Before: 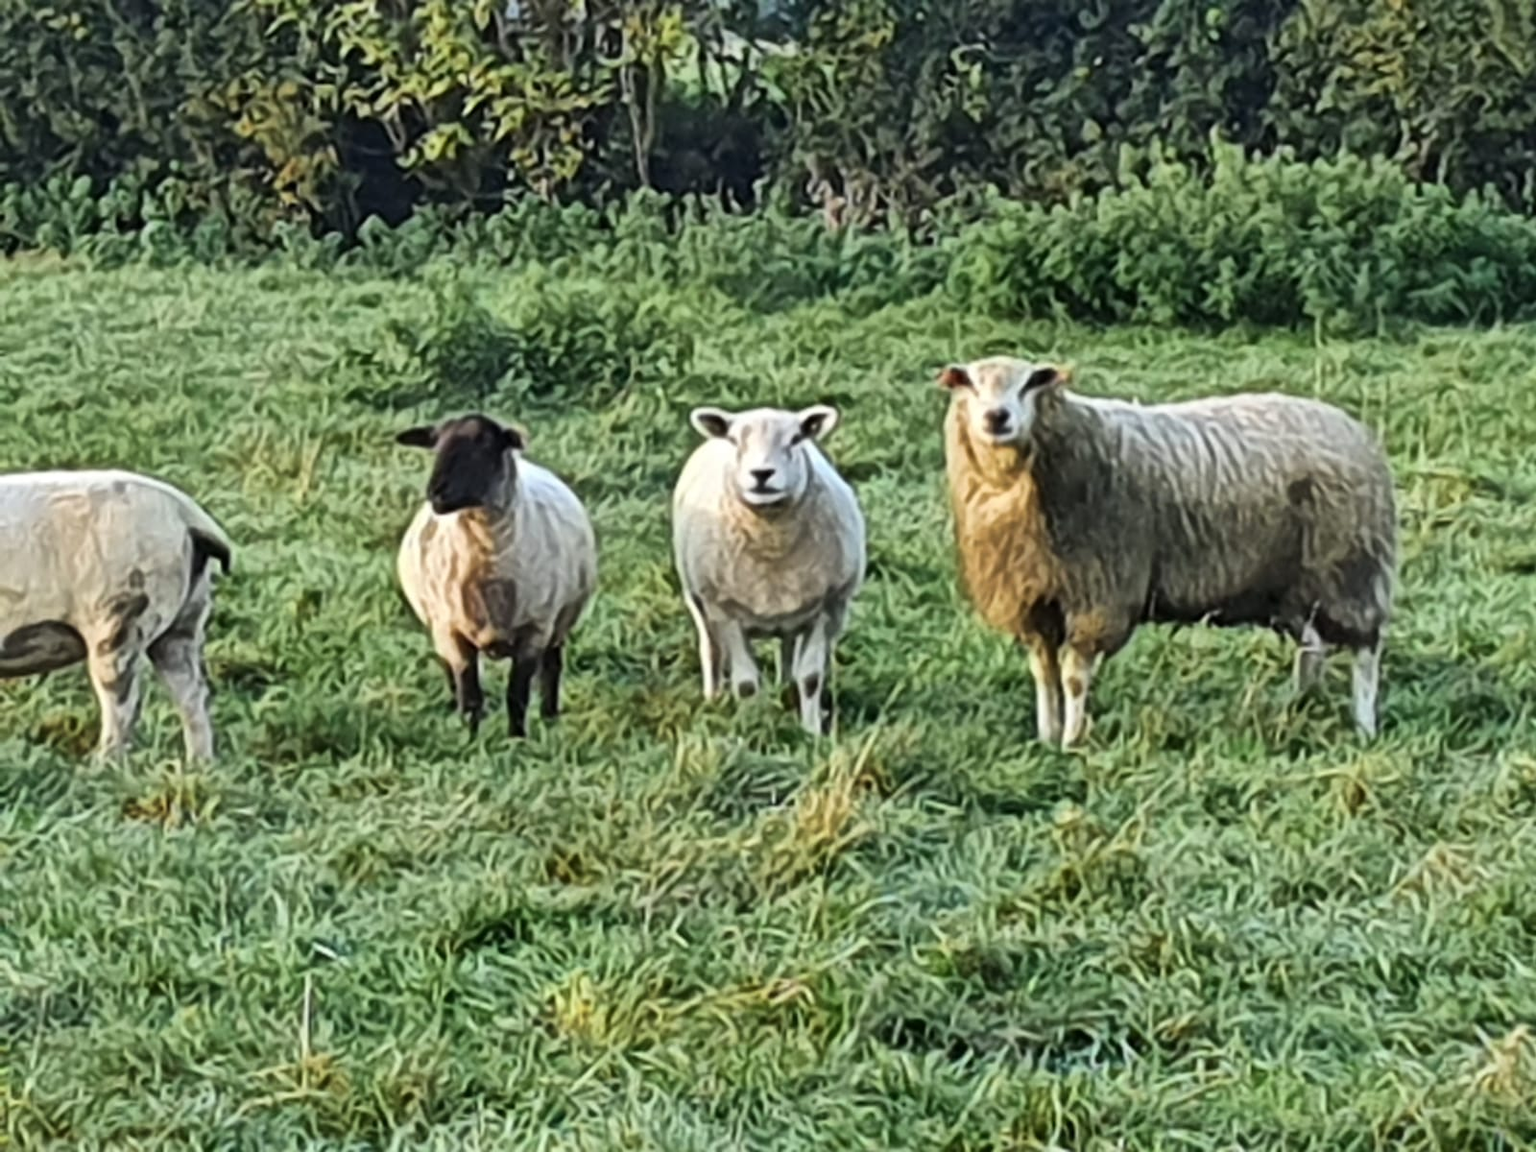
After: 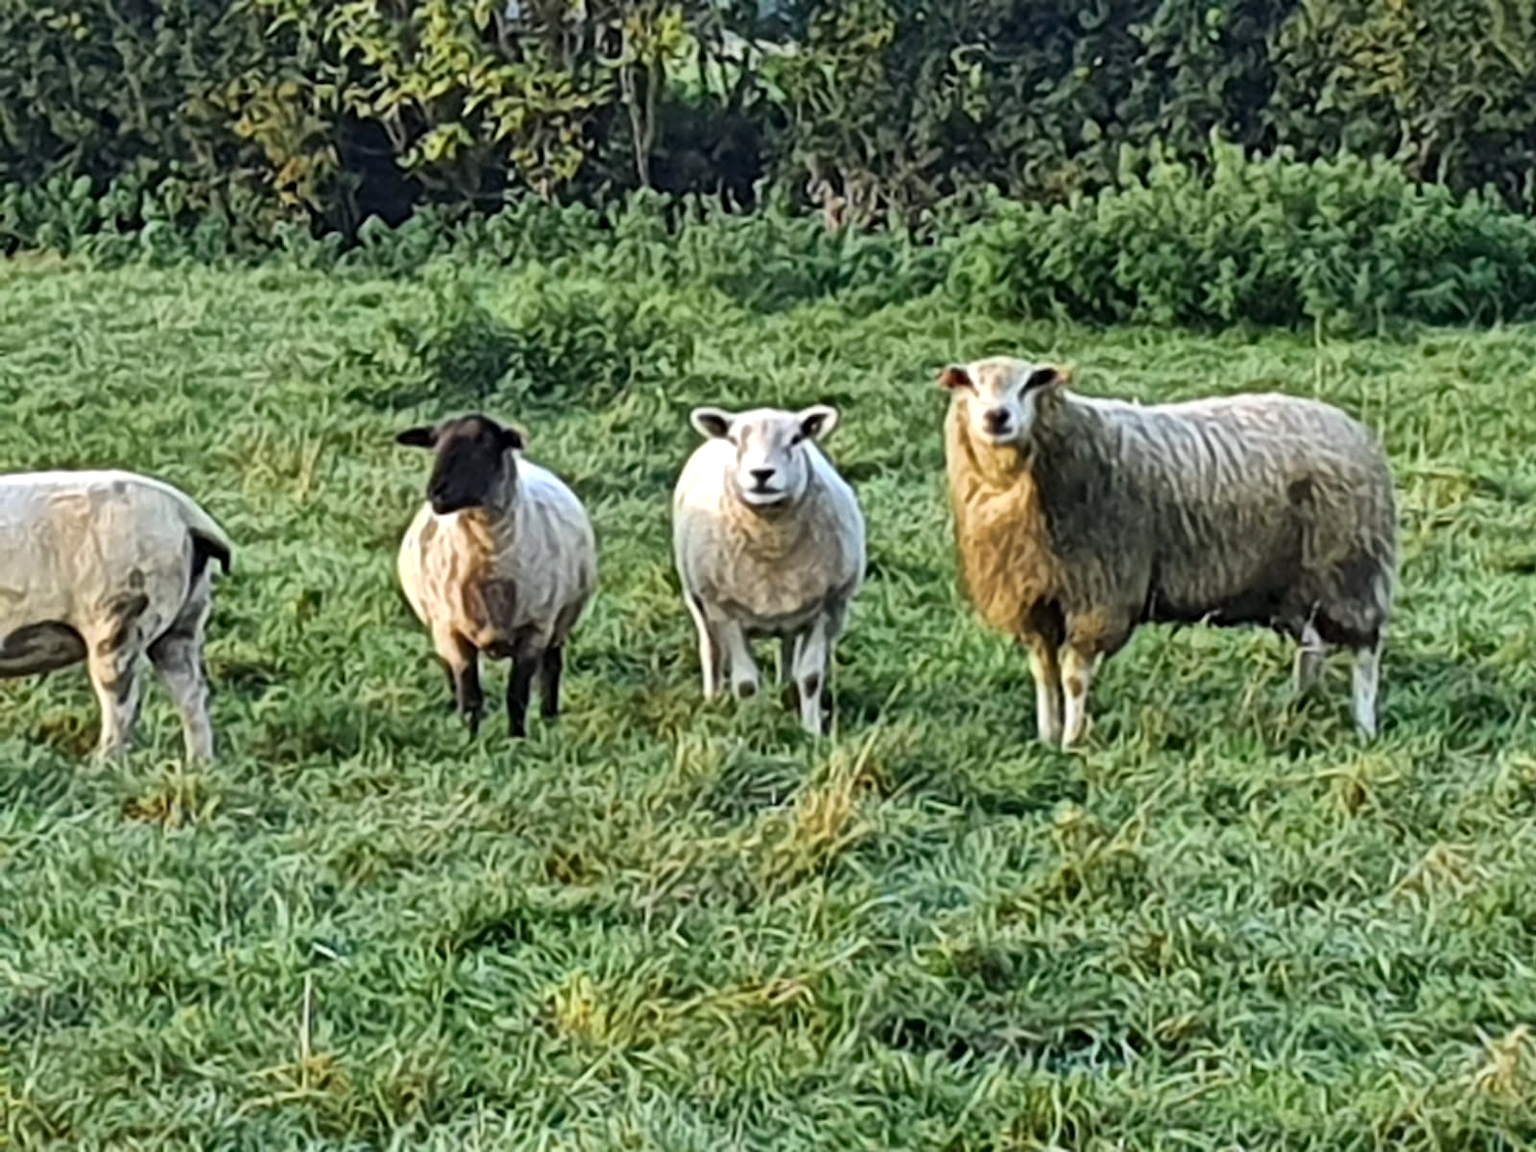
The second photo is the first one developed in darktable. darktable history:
haze removal: compatibility mode true, adaptive false
local contrast: mode bilateral grid, contrast 10, coarseness 25, detail 115%, midtone range 0.2
